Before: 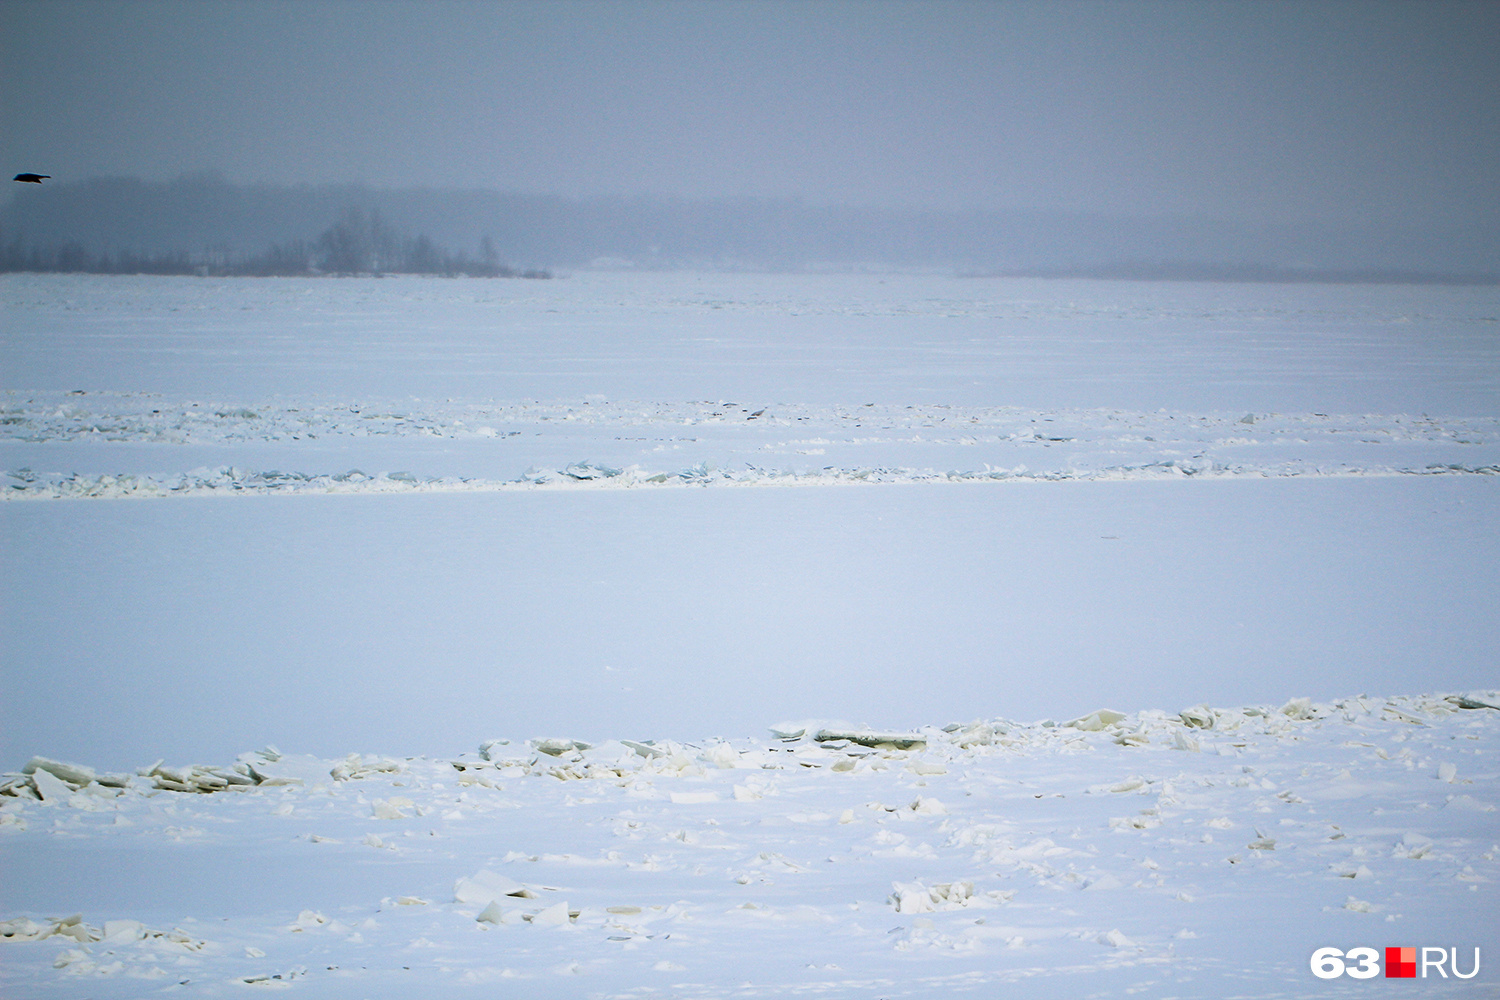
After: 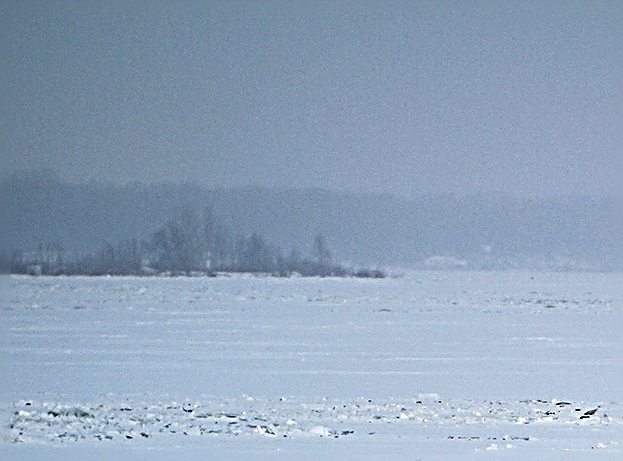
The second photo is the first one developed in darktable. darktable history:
tone equalizer: on, module defaults
sharpen: radius 4.036, amount 1.986
crop and rotate: left 11.169%, top 0.107%, right 47.257%, bottom 53.737%
